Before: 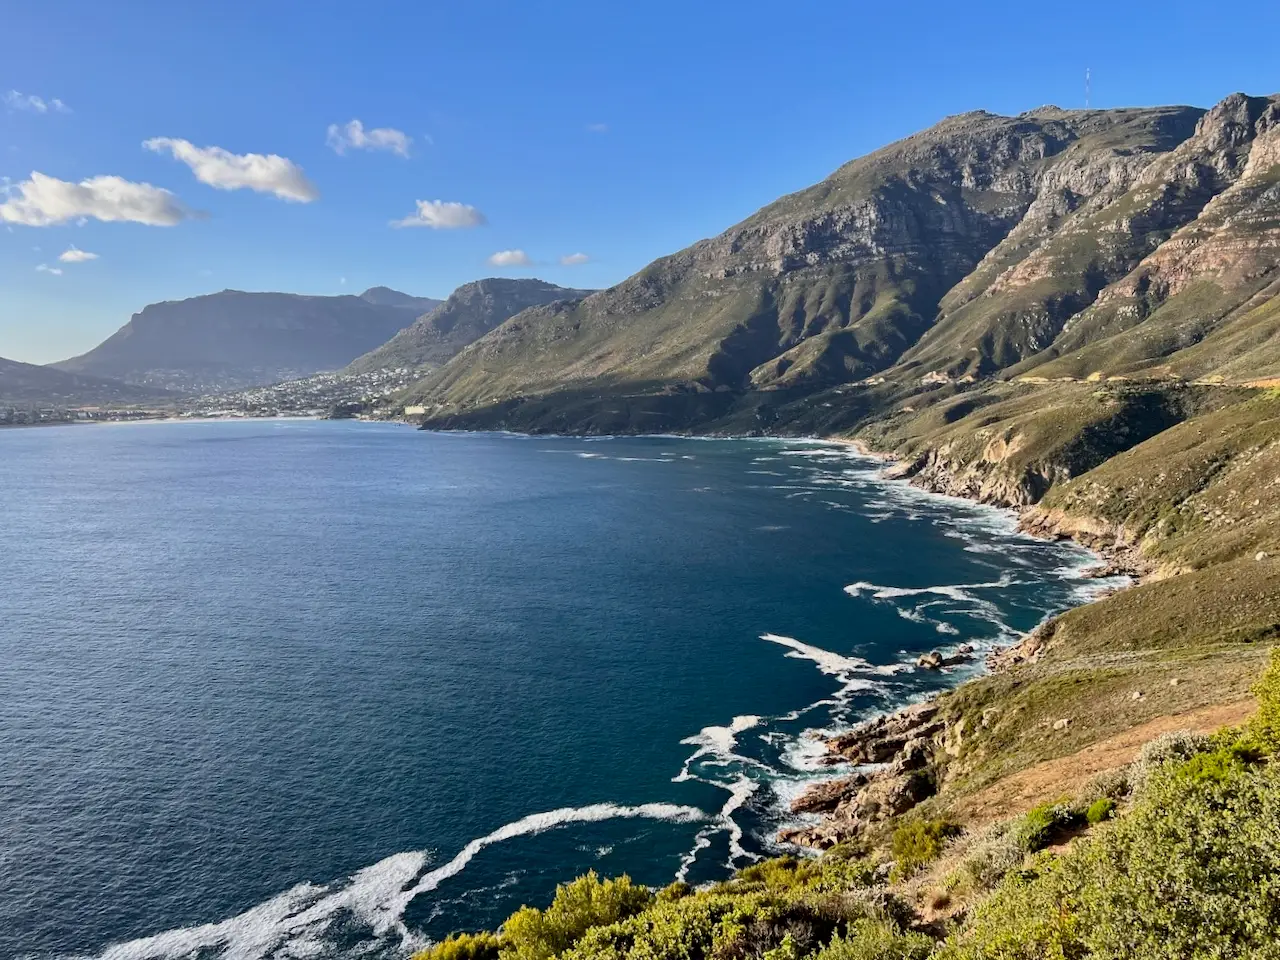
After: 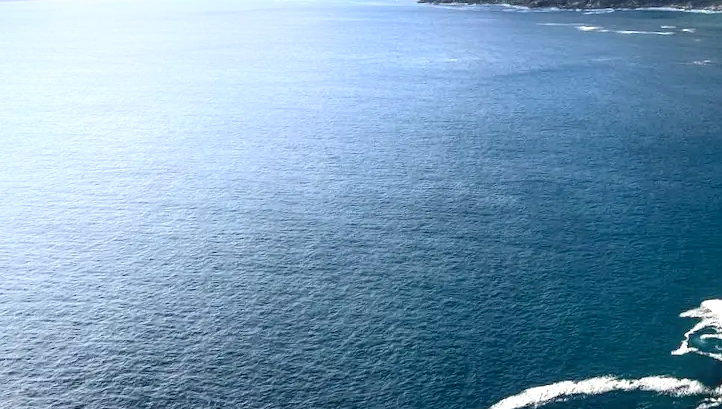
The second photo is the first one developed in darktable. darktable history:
shadows and highlights: shadows -21.3, highlights 100, soften with gaussian
local contrast: on, module defaults
exposure: exposure 0.74 EV, compensate highlight preservation false
crop: top 44.483%, right 43.593%, bottom 12.892%
